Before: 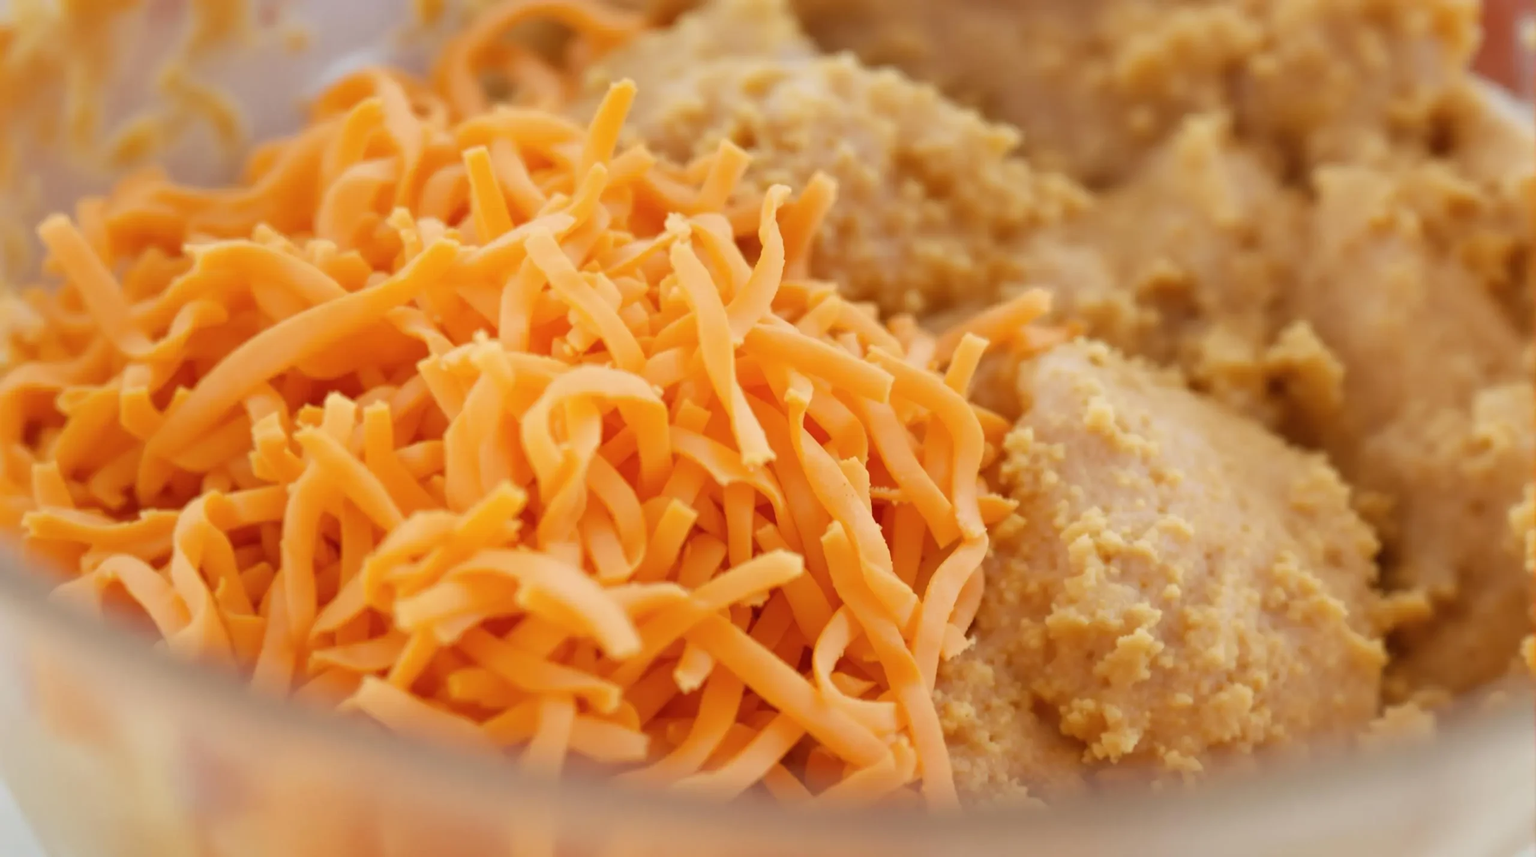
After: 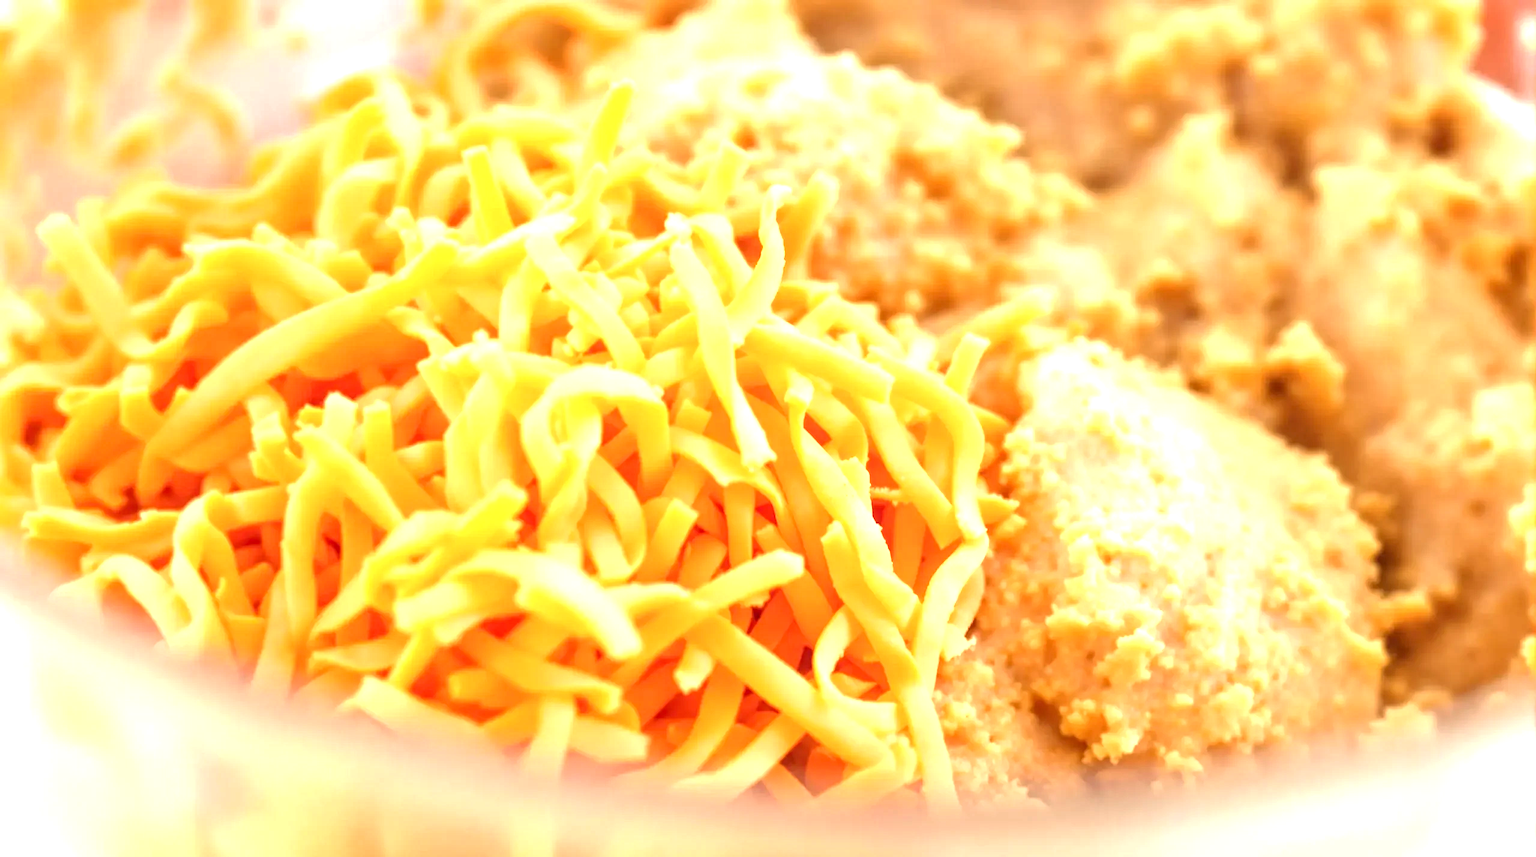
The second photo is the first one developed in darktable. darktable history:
exposure: black level correction 0, exposure 1.521 EV, compensate highlight preservation false
local contrast: on, module defaults
